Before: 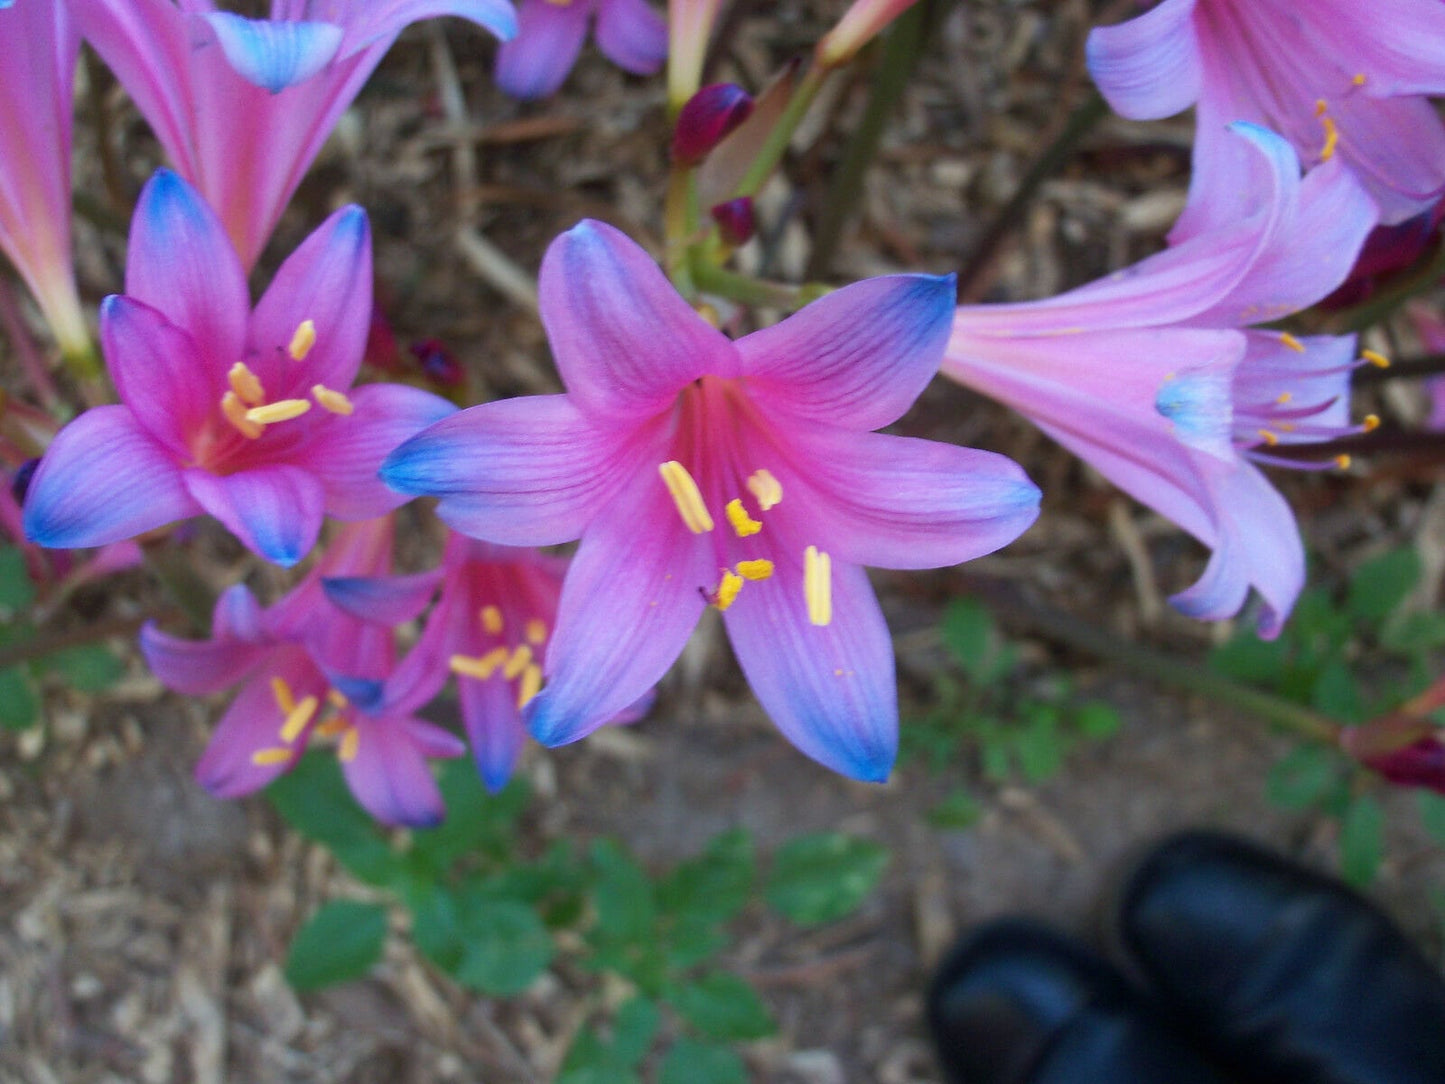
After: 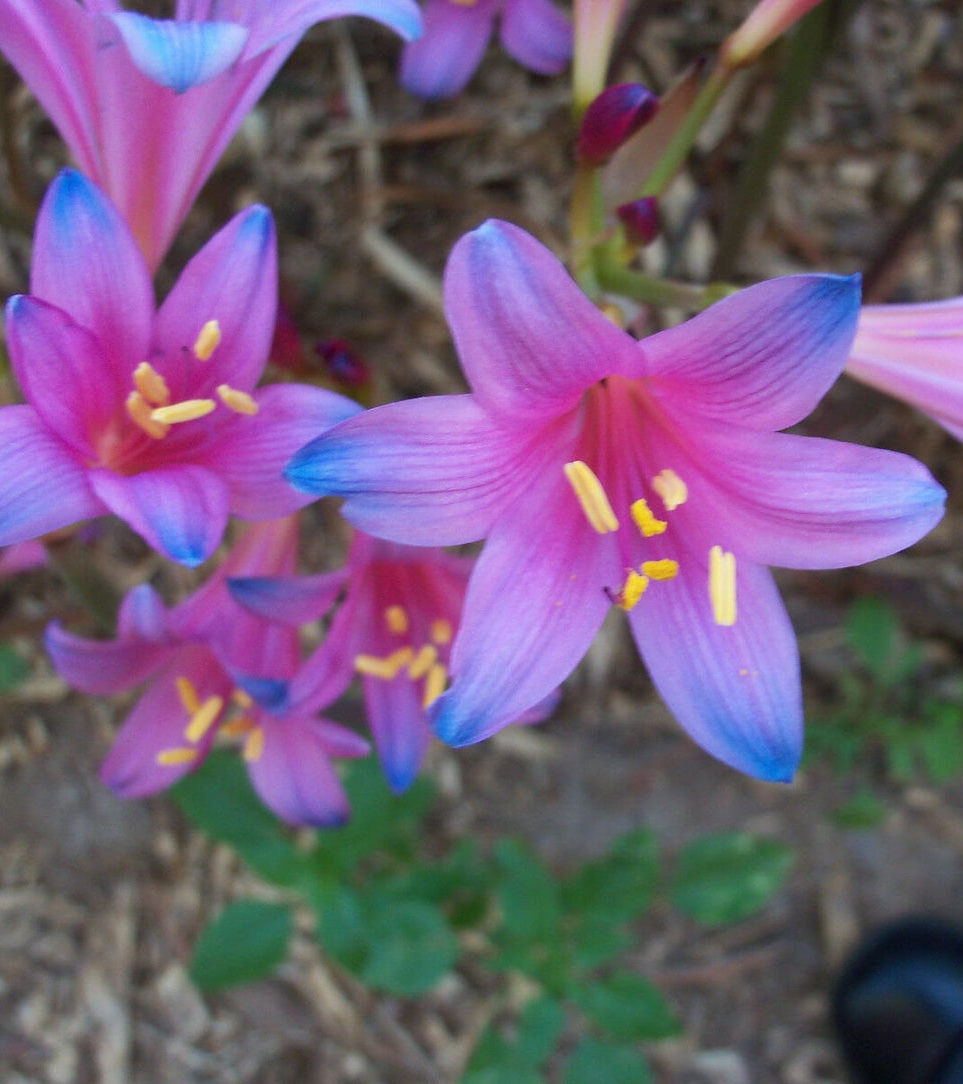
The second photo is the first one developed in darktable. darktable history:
white balance: emerald 1
crop and rotate: left 6.617%, right 26.717%
